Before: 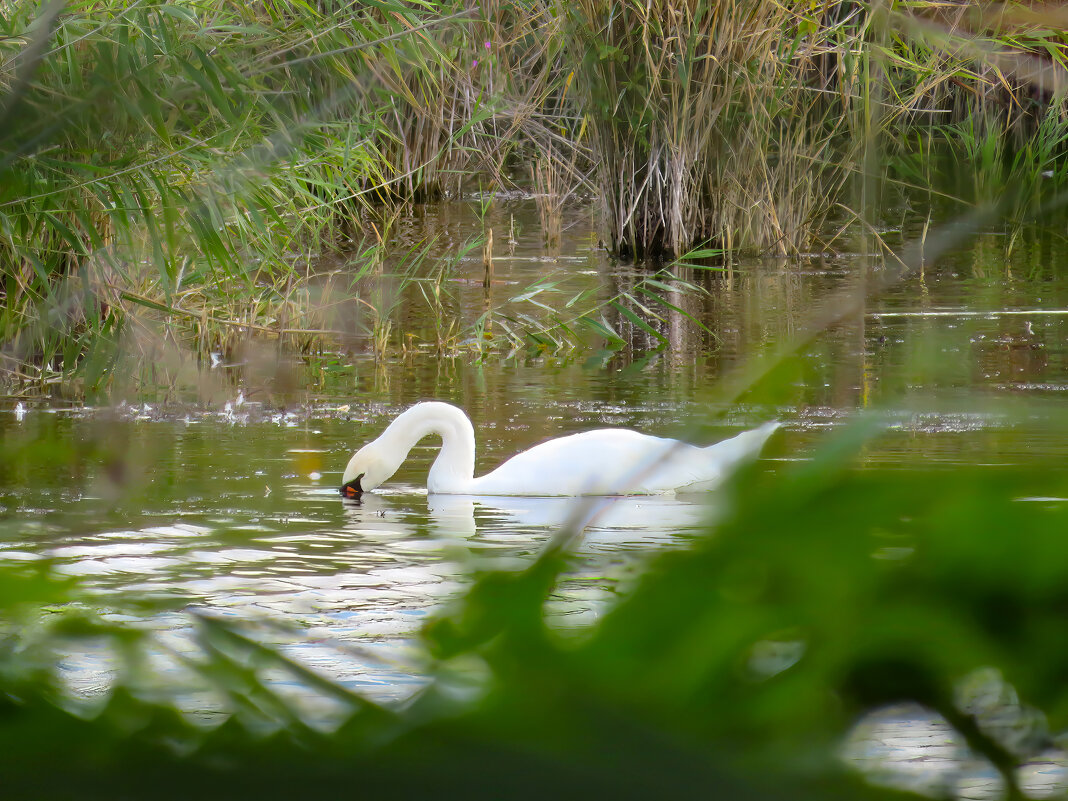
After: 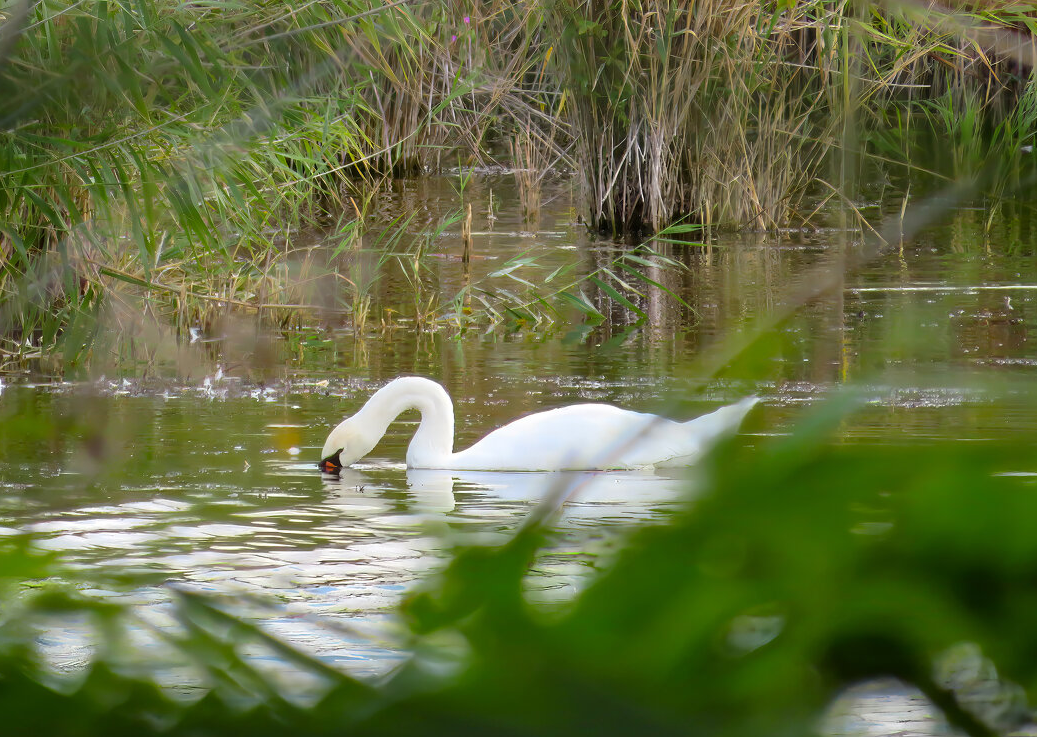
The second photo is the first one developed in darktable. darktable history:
levels: mode automatic
crop: left 1.993%, top 3.132%, right 0.871%, bottom 4.853%
